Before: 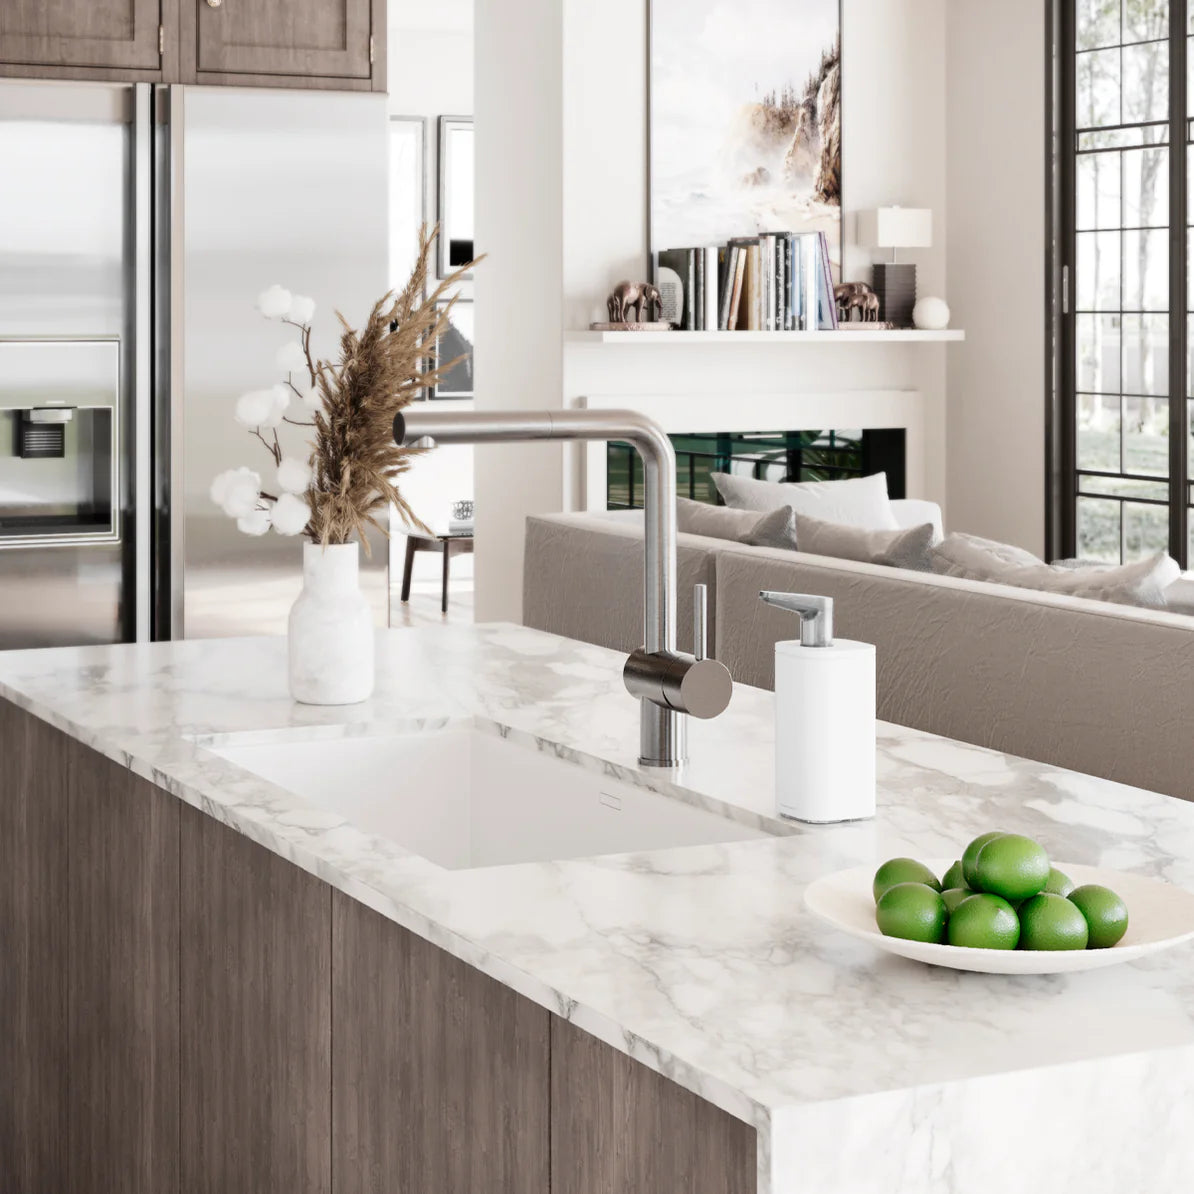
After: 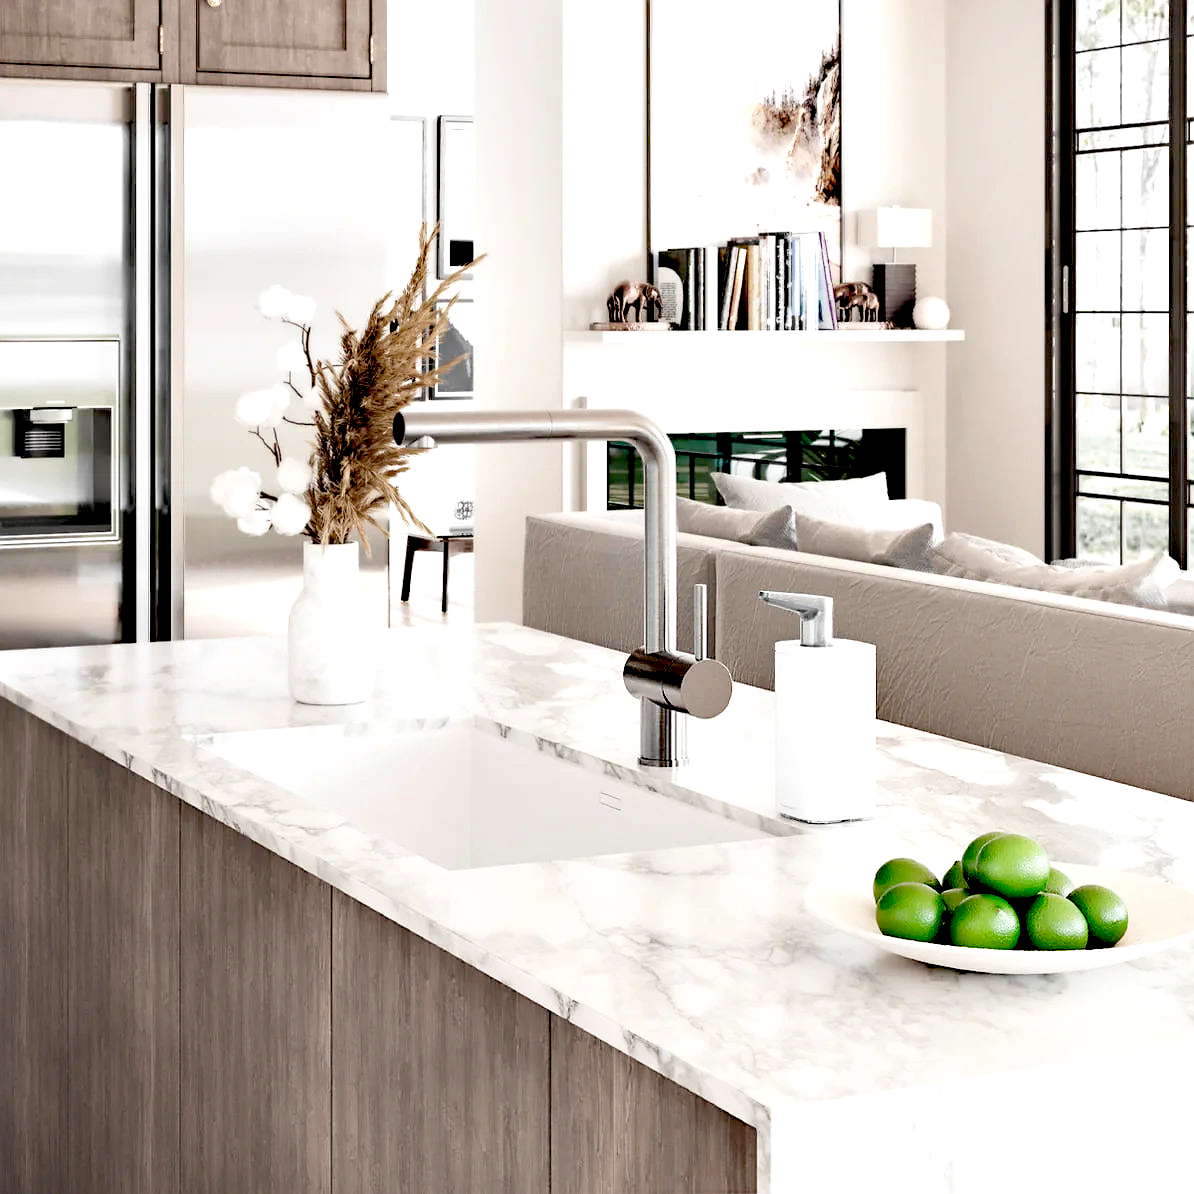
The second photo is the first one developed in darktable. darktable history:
sharpen: radius 0.972, amount 0.615
base curve: fusion 1, preserve colors none
